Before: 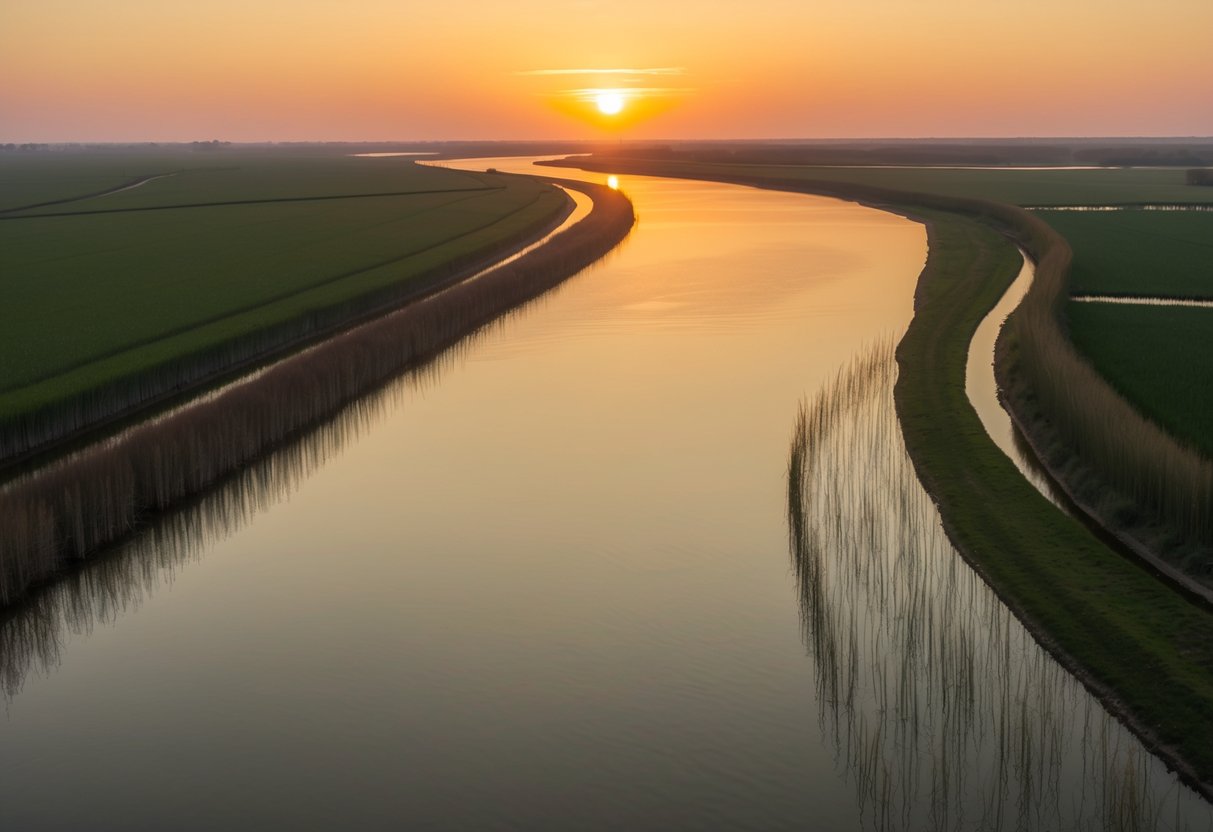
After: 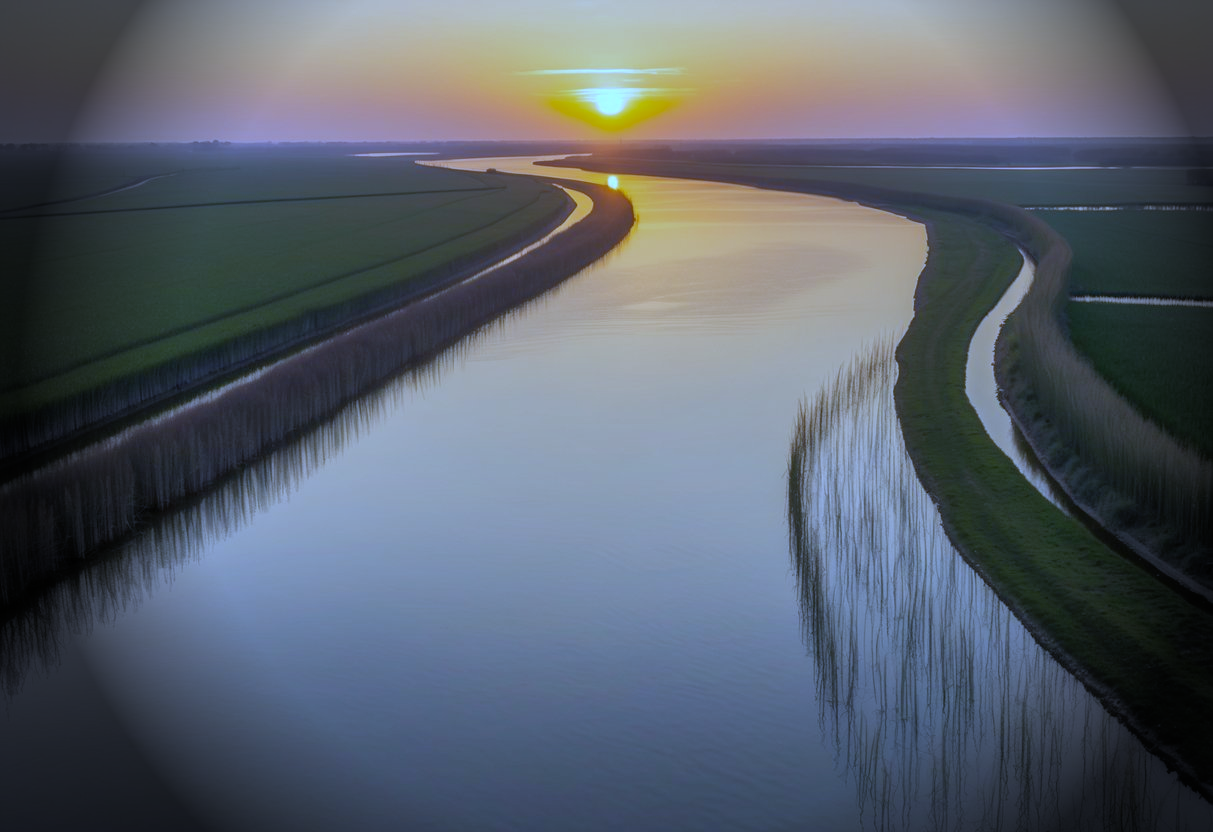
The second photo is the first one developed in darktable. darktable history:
white balance: red 0.766, blue 1.537
shadows and highlights: on, module defaults
vignetting: fall-off start 76.42%, fall-off radius 27.36%, brightness -0.872, center (0.037, -0.09), width/height ratio 0.971
